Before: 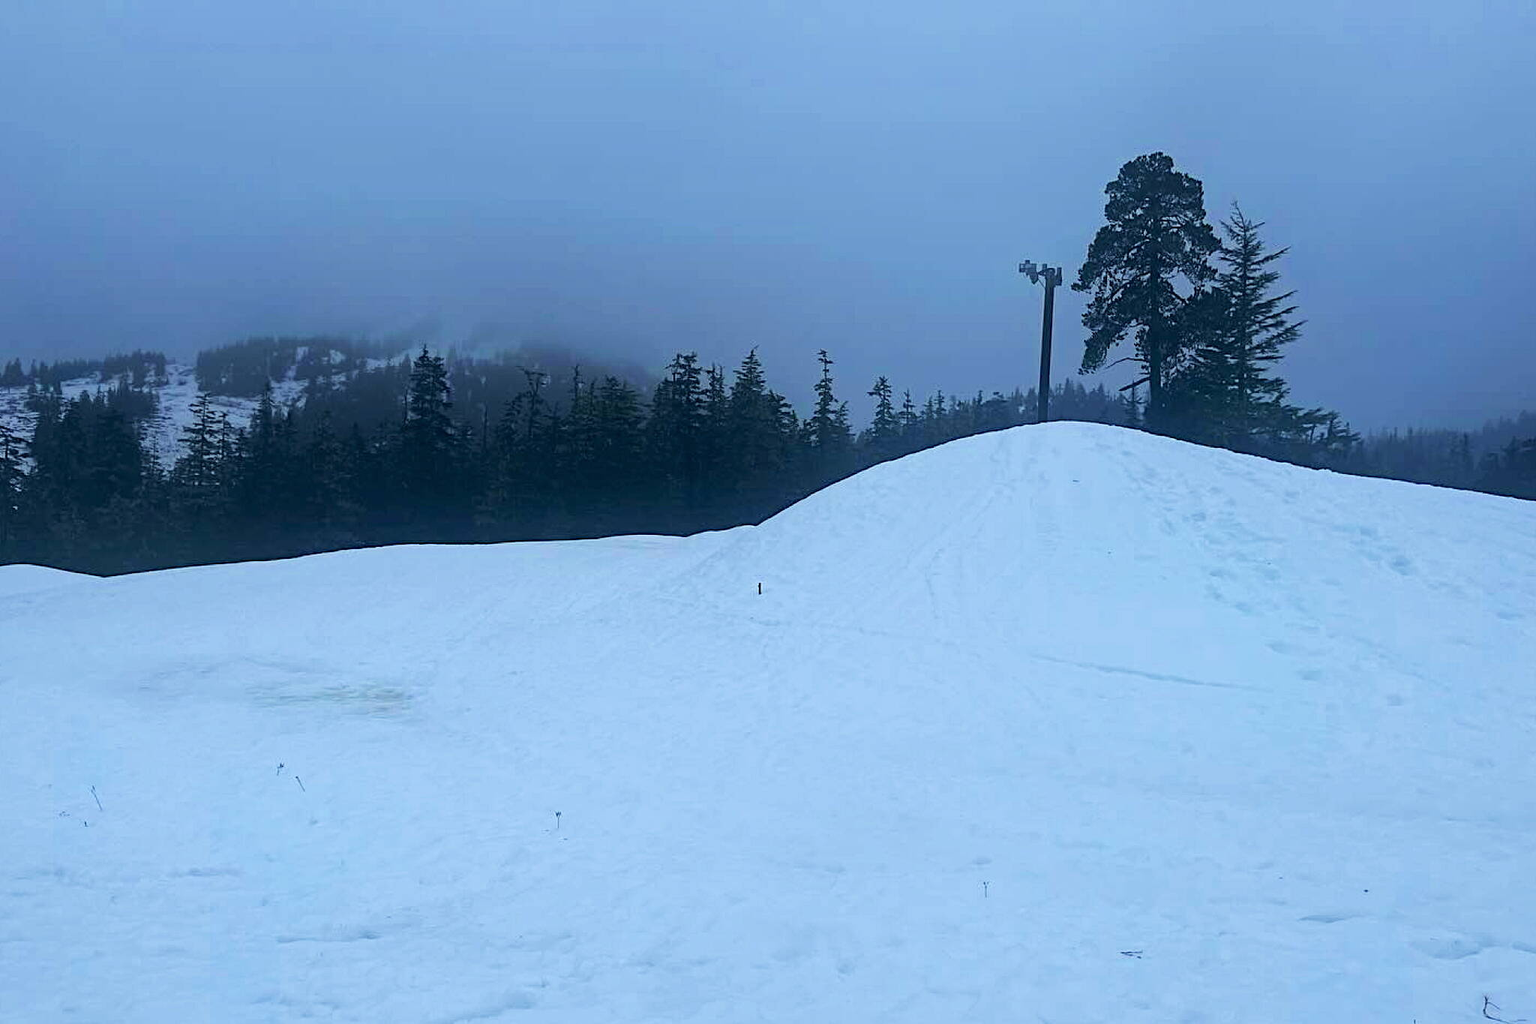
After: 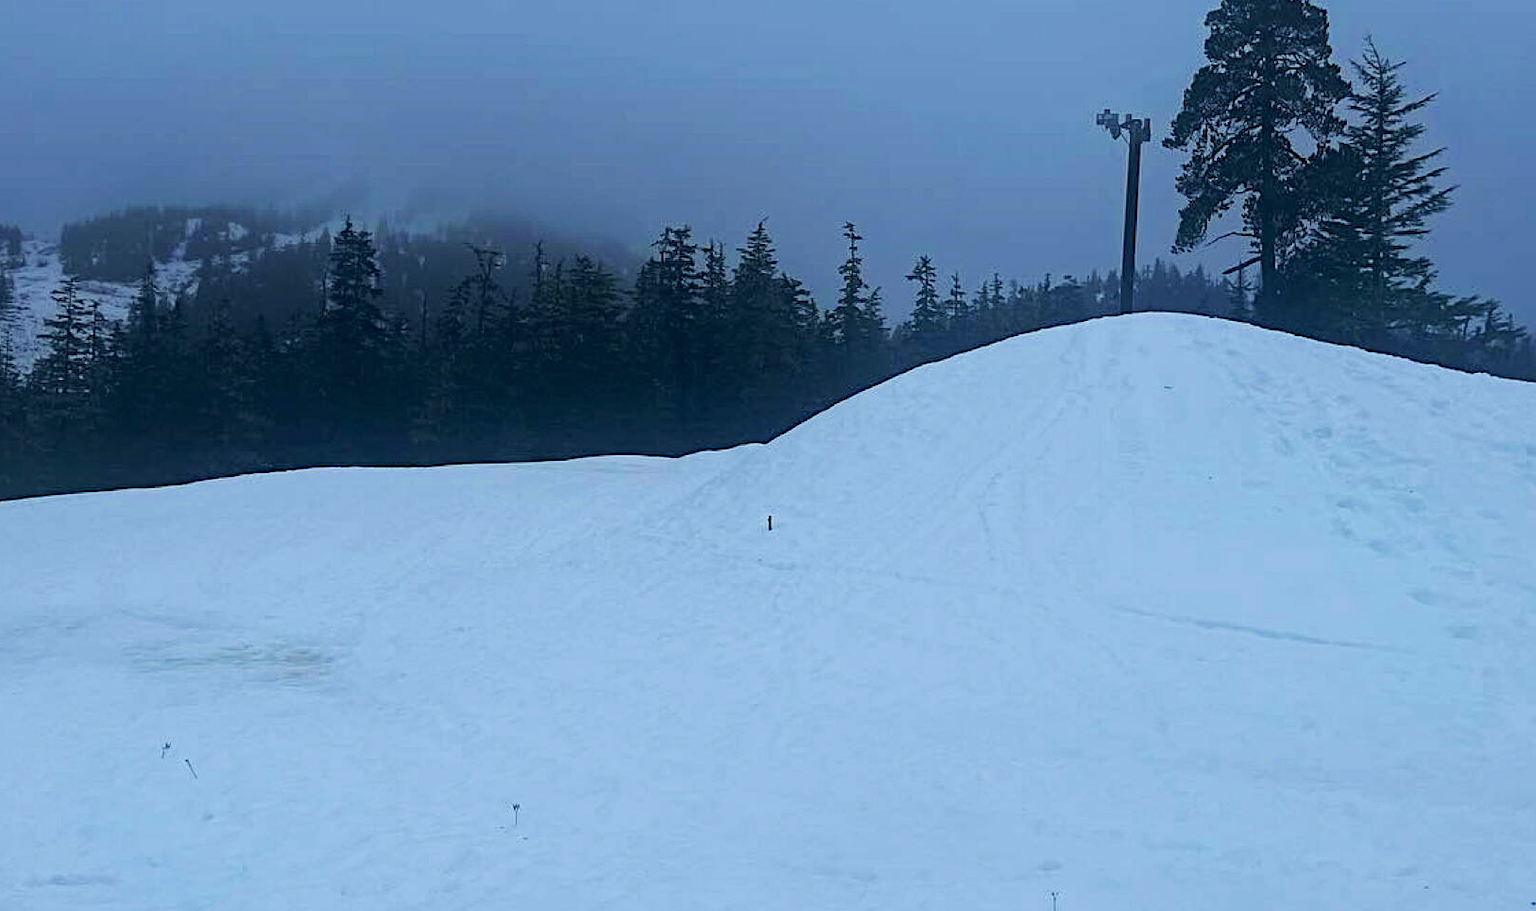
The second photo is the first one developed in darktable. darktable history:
crop: left 9.712%, top 16.928%, right 10.845%, bottom 12.332%
exposure: exposure -0.21 EV, compensate highlight preservation false
